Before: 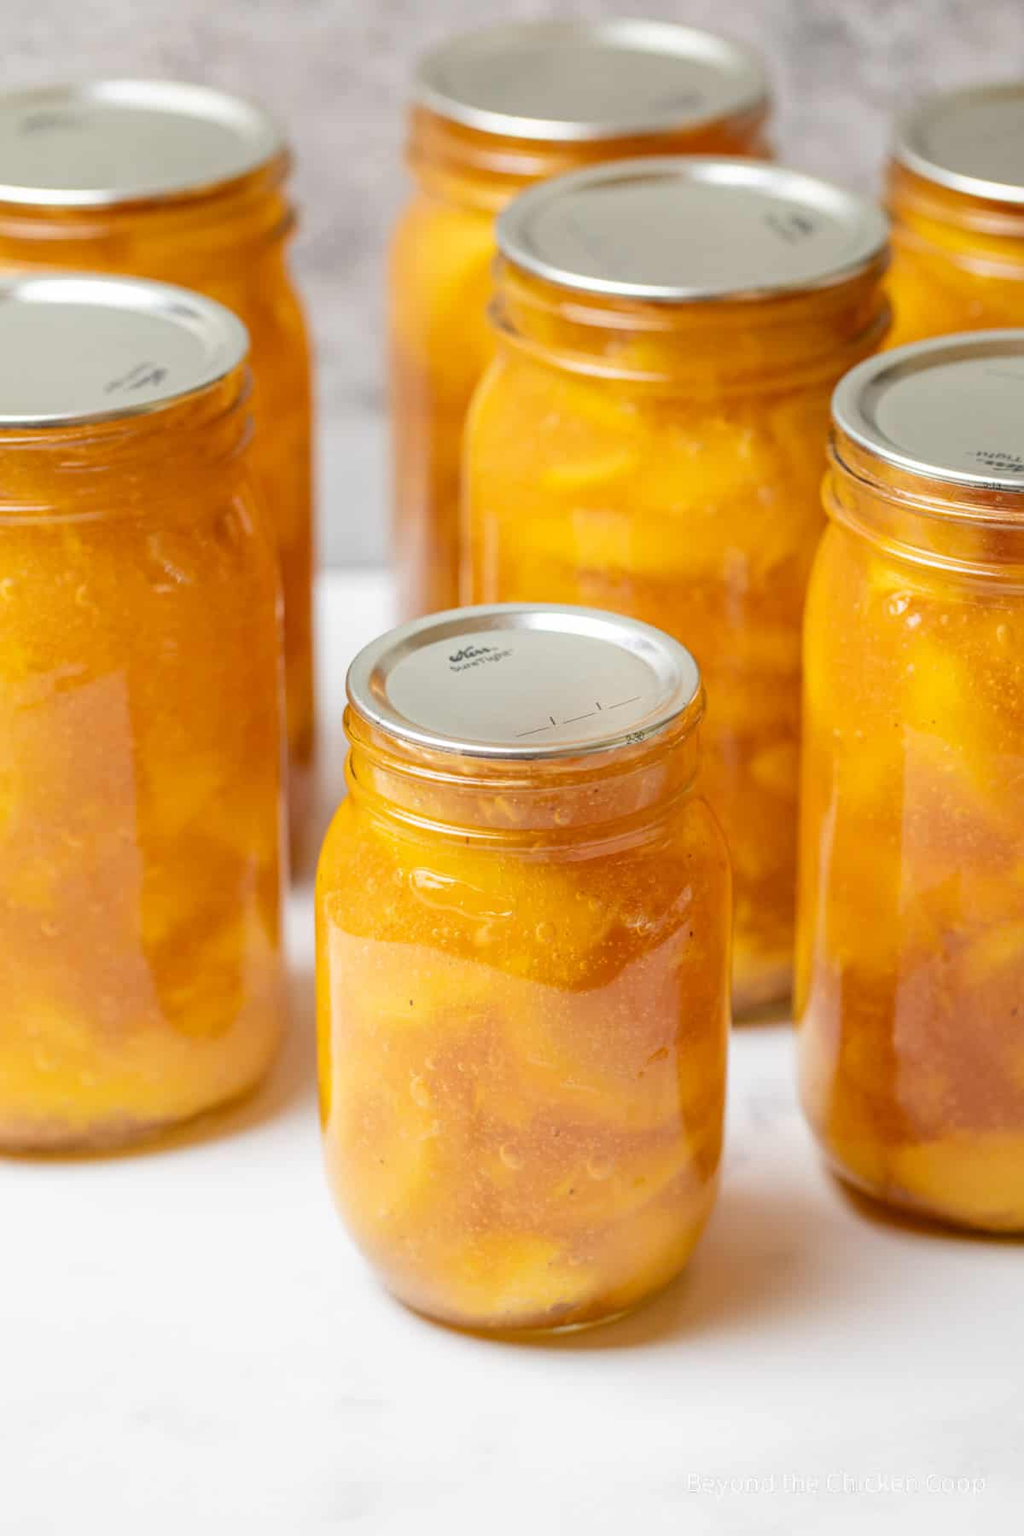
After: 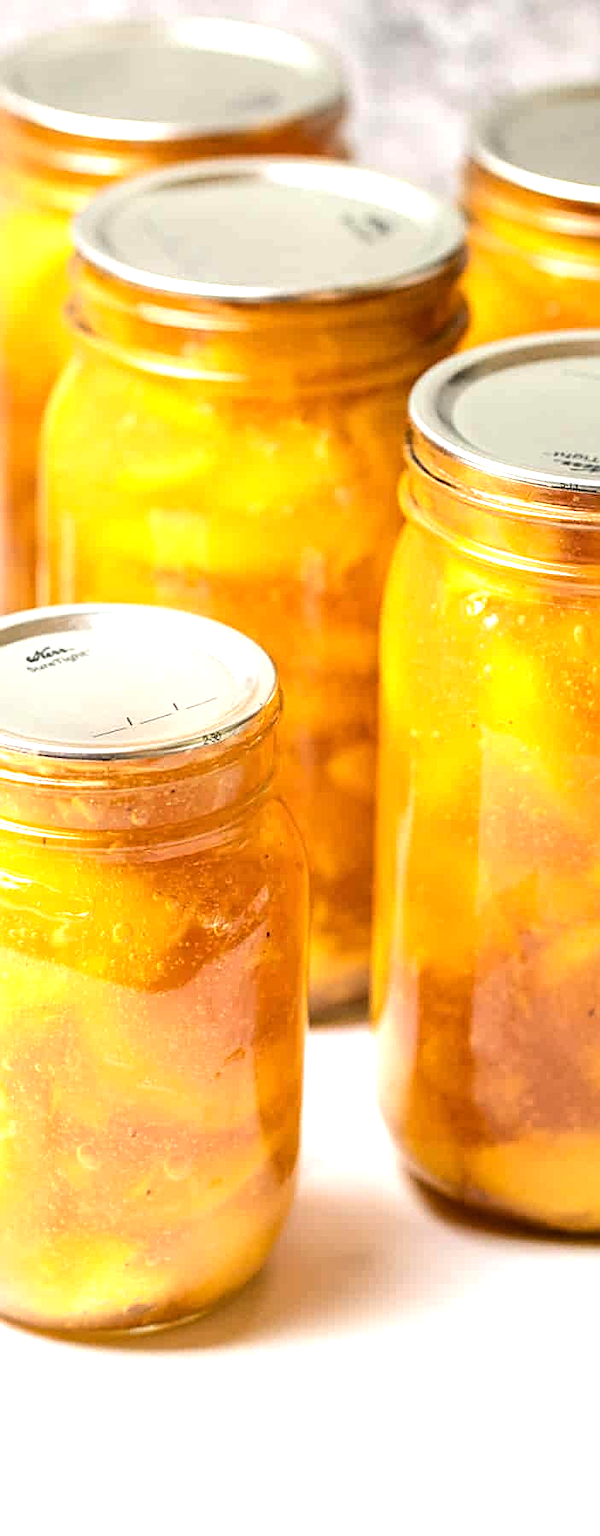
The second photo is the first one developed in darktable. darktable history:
crop: left 41.402%
sharpen: on, module defaults
tone equalizer: -8 EV -1.08 EV, -7 EV -1.01 EV, -6 EV -0.867 EV, -5 EV -0.578 EV, -3 EV 0.578 EV, -2 EV 0.867 EV, -1 EV 1.01 EV, +0 EV 1.08 EV, edges refinement/feathering 500, mask exposure compensation -1.57 EV, preserve details no
